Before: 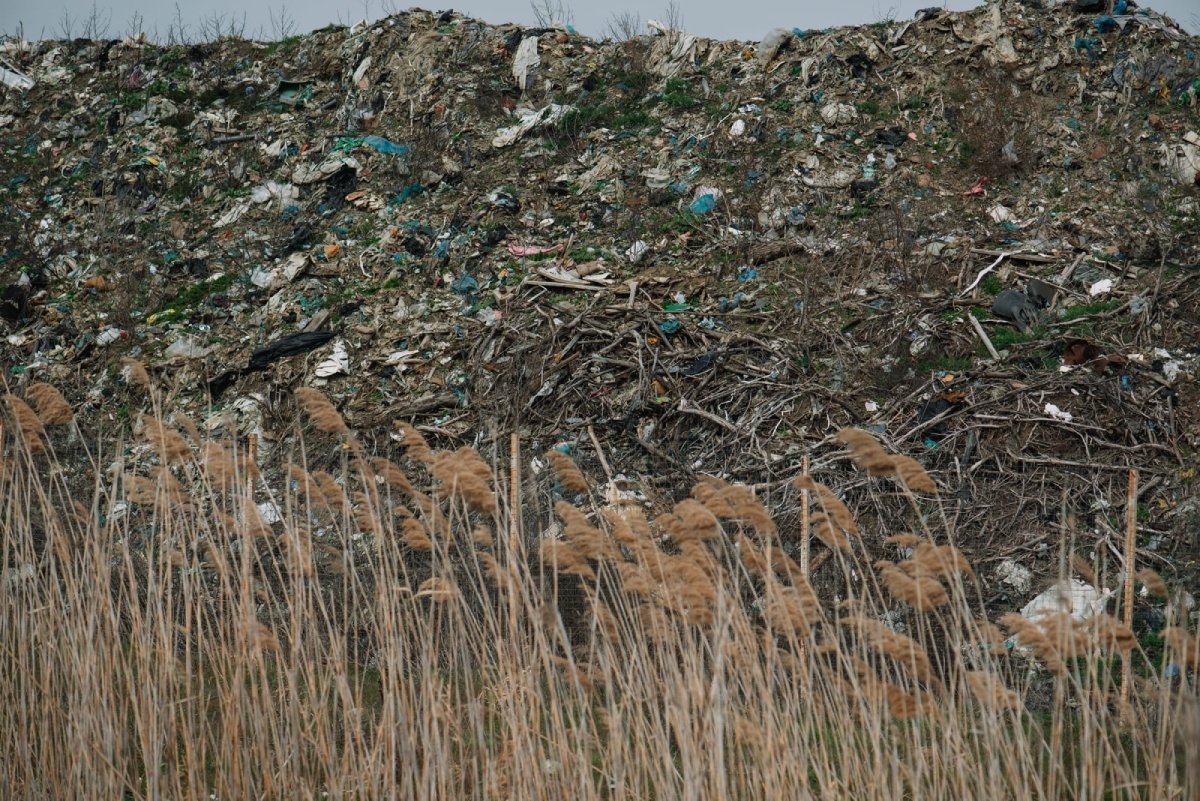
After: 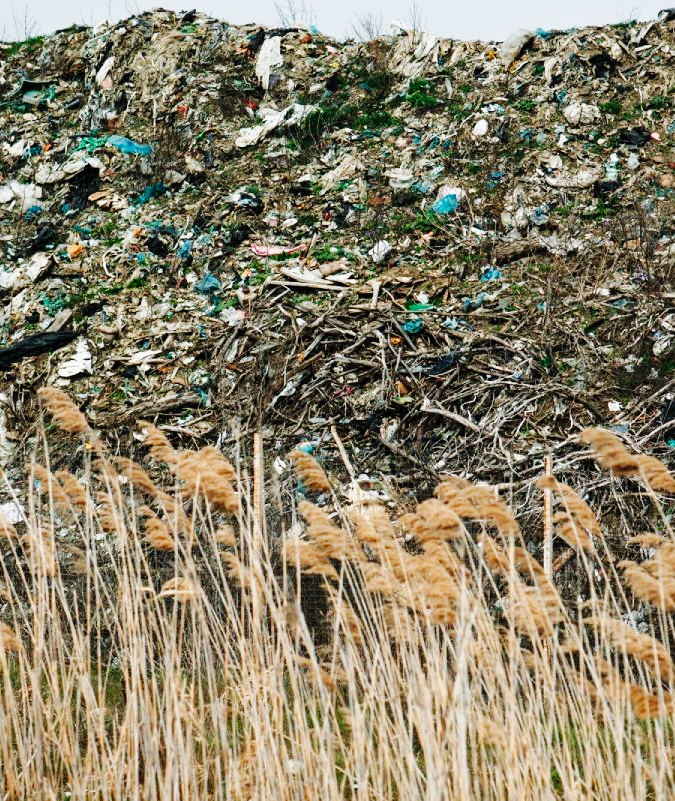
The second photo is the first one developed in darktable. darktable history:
crop: left 21.496%, right 22.254%
base curve: curves: ch0 [(0, 0) (0, 0) (0.002, 0.001) (0.008, 0.003) (0.019, 0.011) (0.037, 0.037) (0.064, 0.11) (0.102, 0.232) (0.152, 0.379) (0.216, 0.524) (0.296, 0.665) (0.394, 0.789) (0.512, 0.881) (0.651, 0.945) (0.813, 0.986) (1, 1)], preserve colors none
